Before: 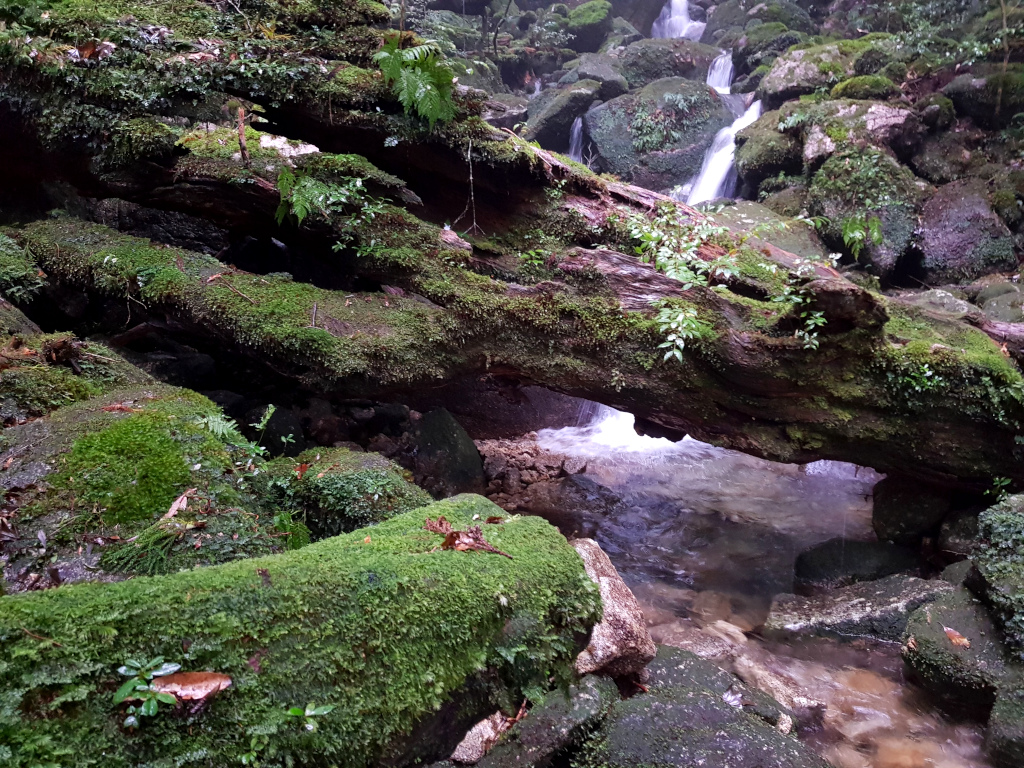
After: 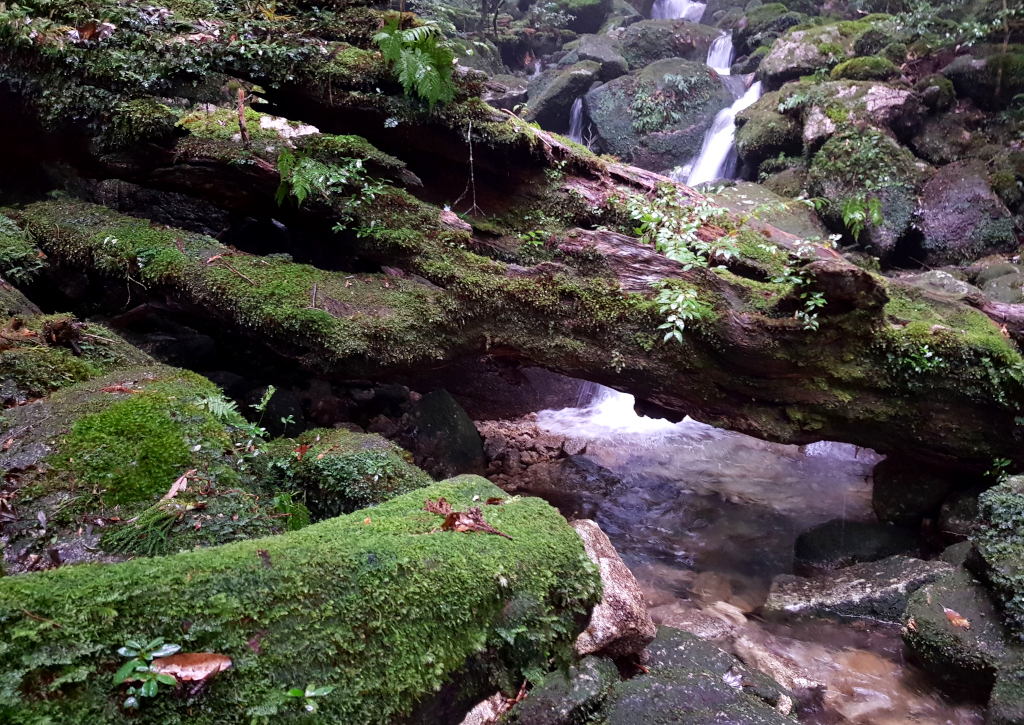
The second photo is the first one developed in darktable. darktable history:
crop and rotate: top 2.479%, bottom 3.018%
shadows and highlights: shadows -30, highlights 30
